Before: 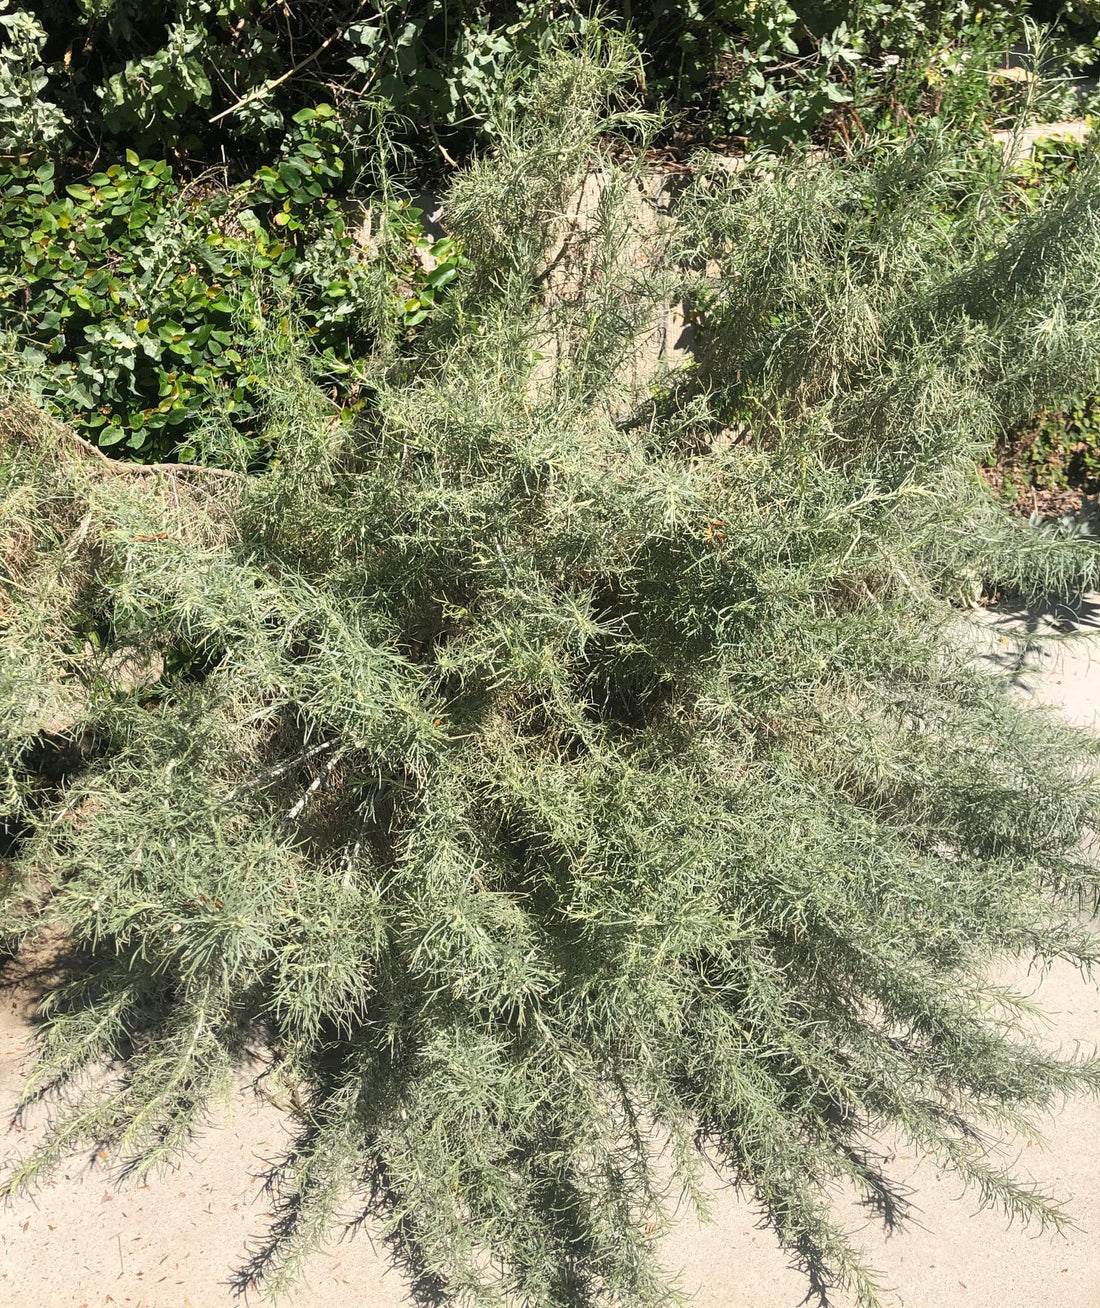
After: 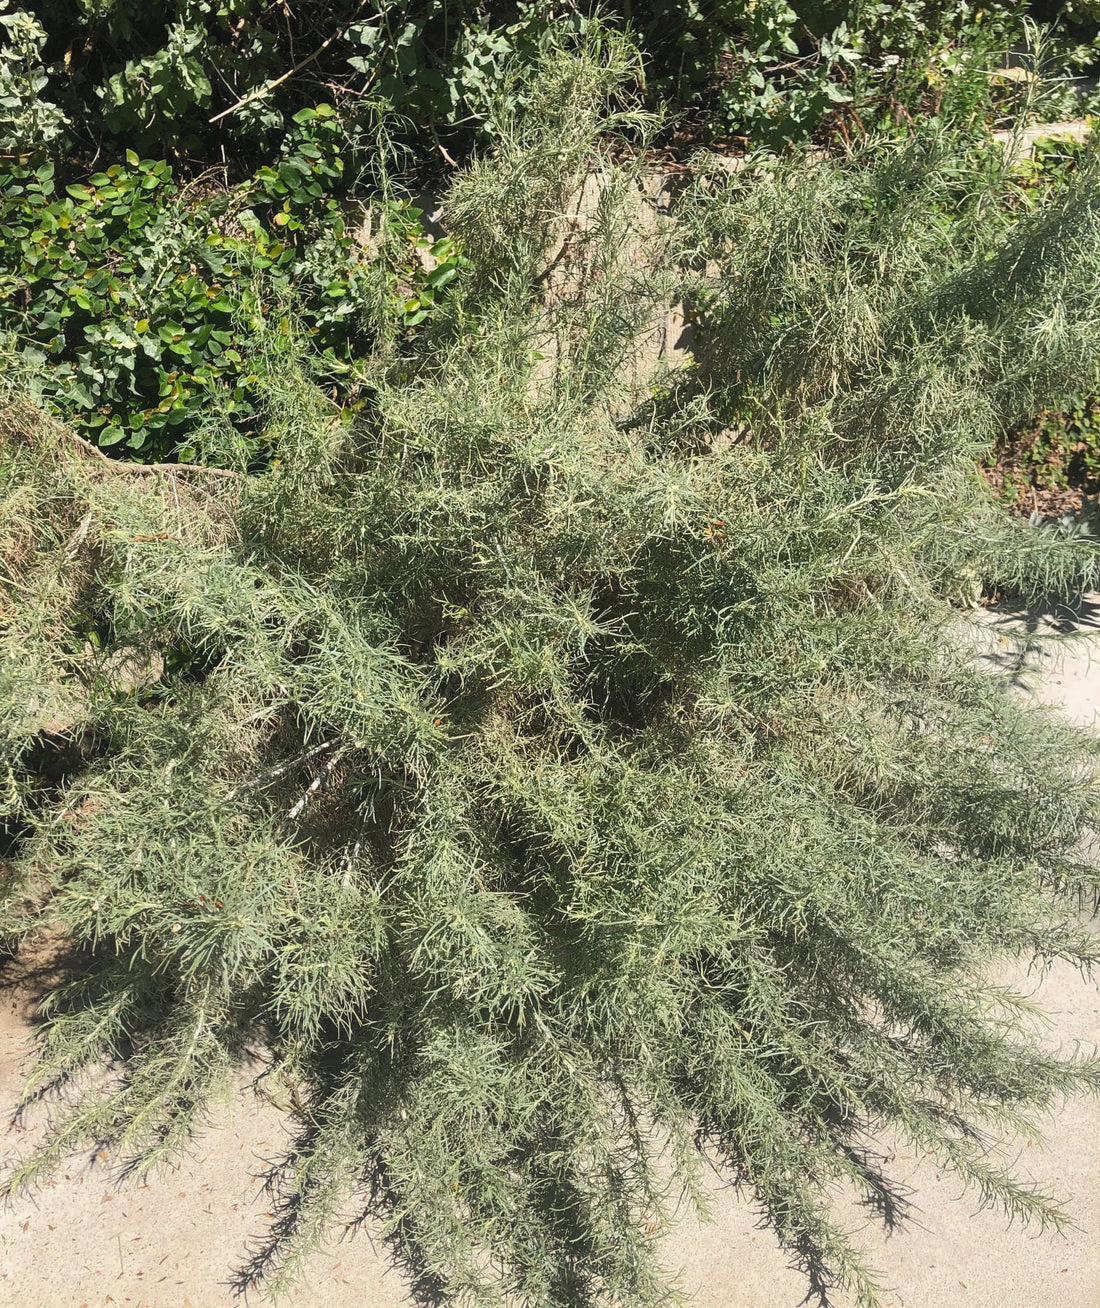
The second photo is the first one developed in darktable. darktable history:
base curve: curves: ch0 [(0, 0) (0.303, 0.277) (1, 1)], preserve colors none
tone curve: curves: ch0 [(0, 0) (0.003, 0.032) (0.011, 0.04) (0.025, 0.058) (0.044, 0.084) (0.069, 0.107) (0.1, 0.13) (0.136, 0.158) (0.177, 0.193) (0.224, 0.236) (0.277, 0.283) (0.335, 0.335) (0.399, 0.399) (0.468, 0.467) (0.543, 0.533) (0.623, 0.612) (0.709, 0.698) (0.801, 0.776) (0.898, 0.848) (1, 1)], color space Lab, independent channels, preserve colors none
